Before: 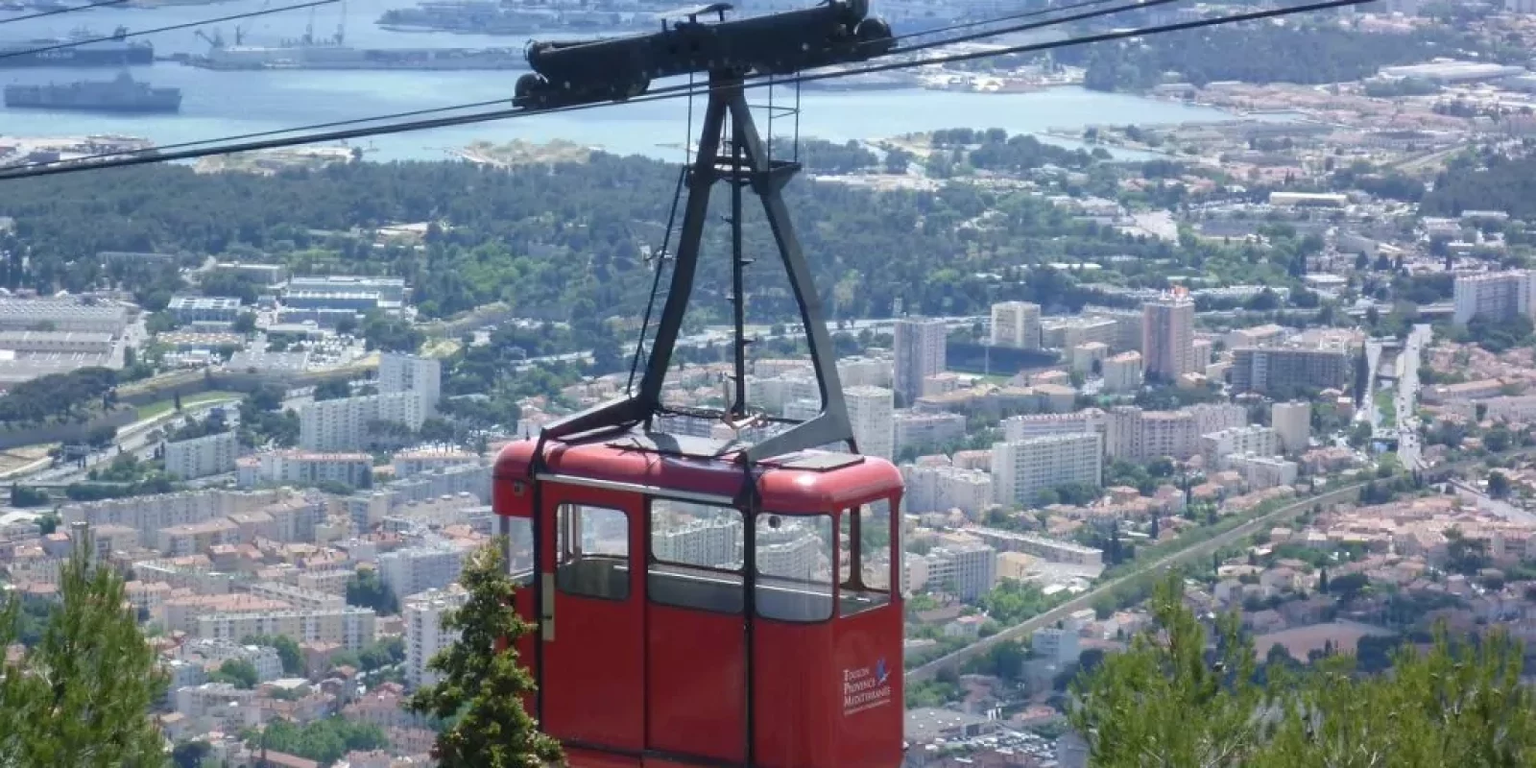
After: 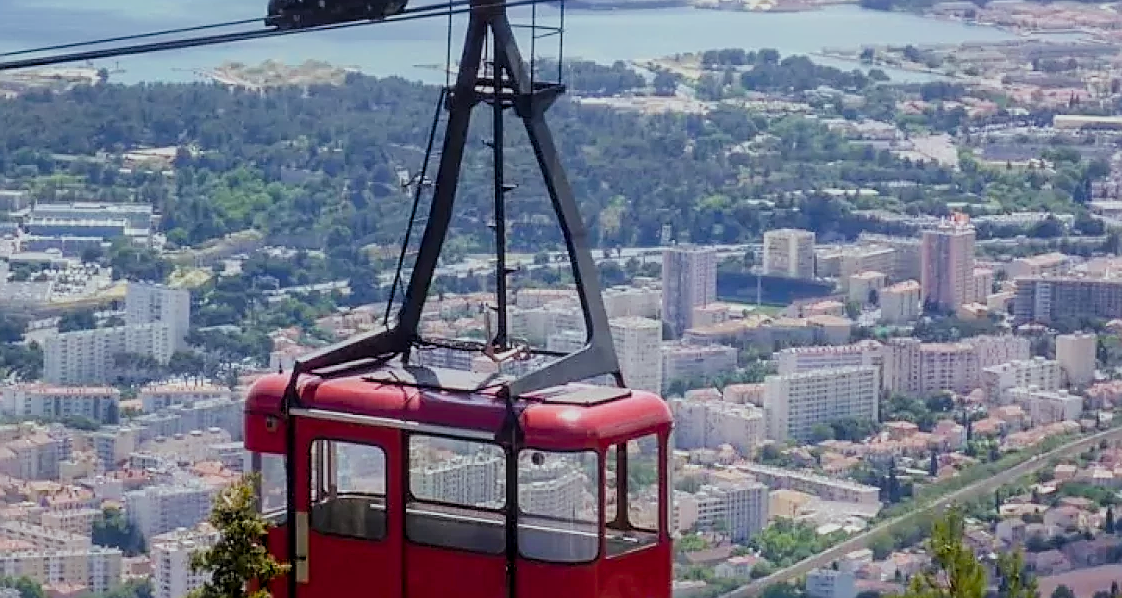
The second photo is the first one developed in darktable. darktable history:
exposure: black level correction 0.001, exposure -0.123 EV, compensate highlight preservation false
filmic rgb: black relative exposure -7.65 EV, white relative exposure 4.56 EV, hardness 3.61
crop and rotate: left 16.821%, top 10.654%, right 13.024%, bottom 14.489%
color balance rgb: power › chroma 1.075%, power › hue 27.7°, linear chroma grading › global chroma 14.413%, perceptual saturation grading › global saturation 25.211%
local contrast: on, module defaults
sharpen: amount 0.748
